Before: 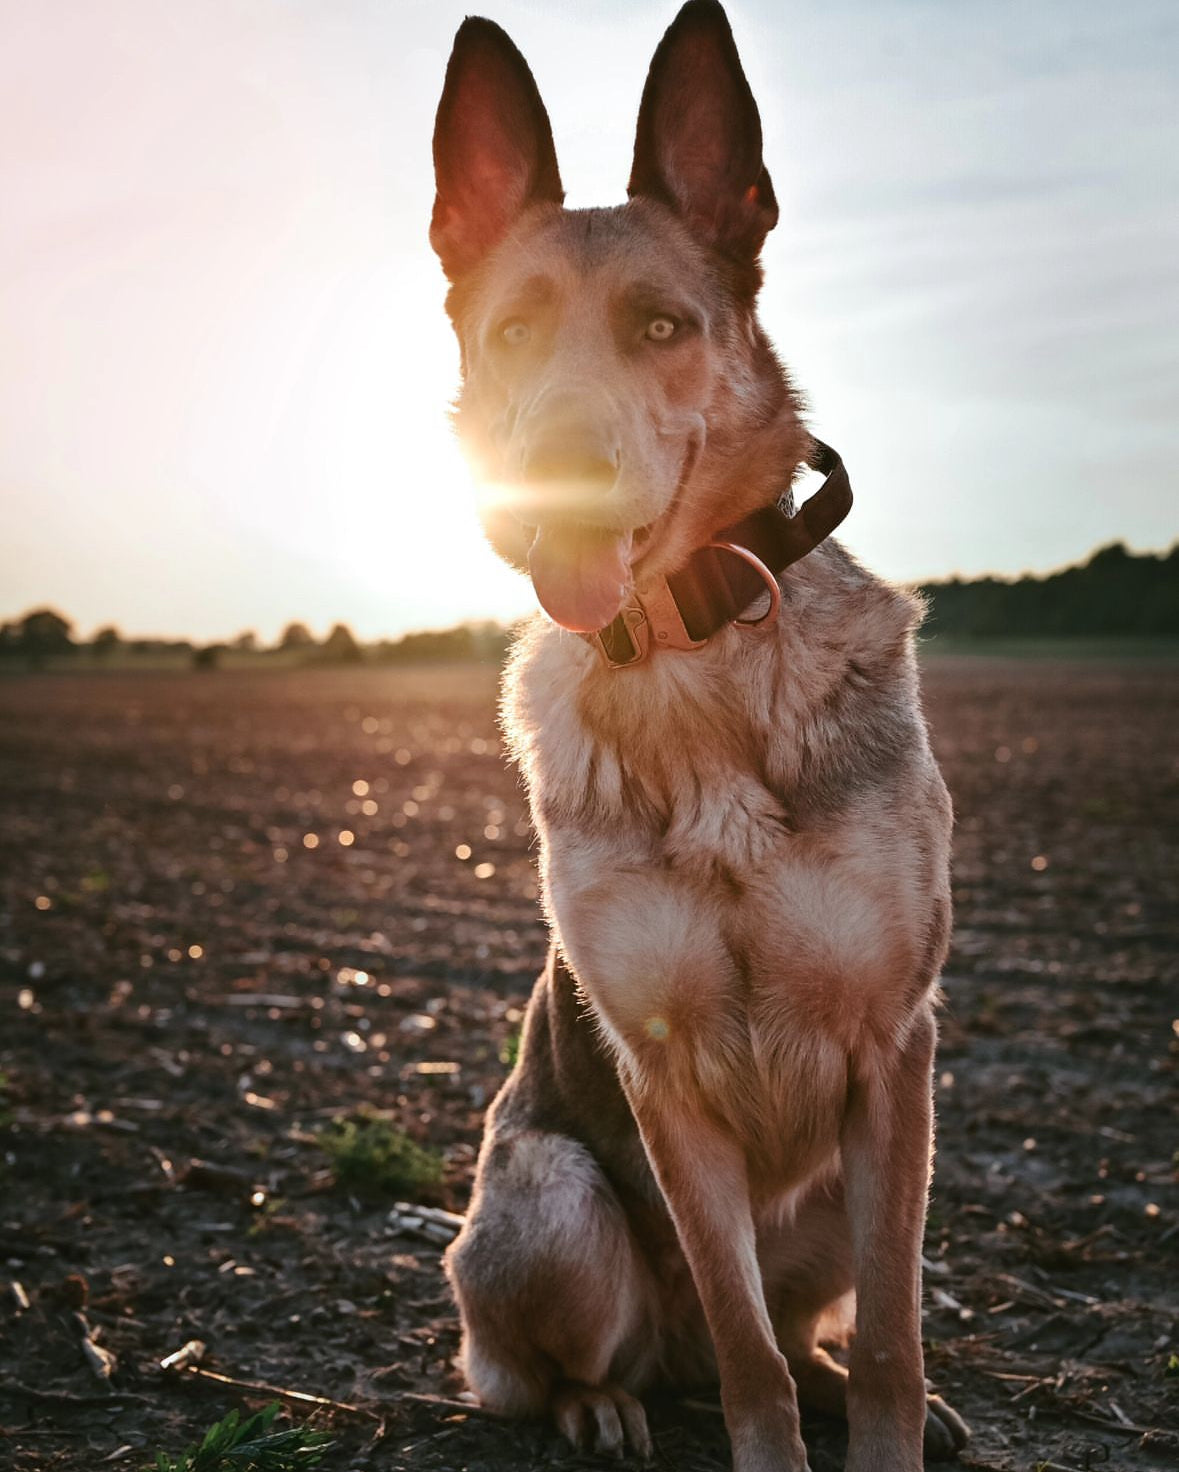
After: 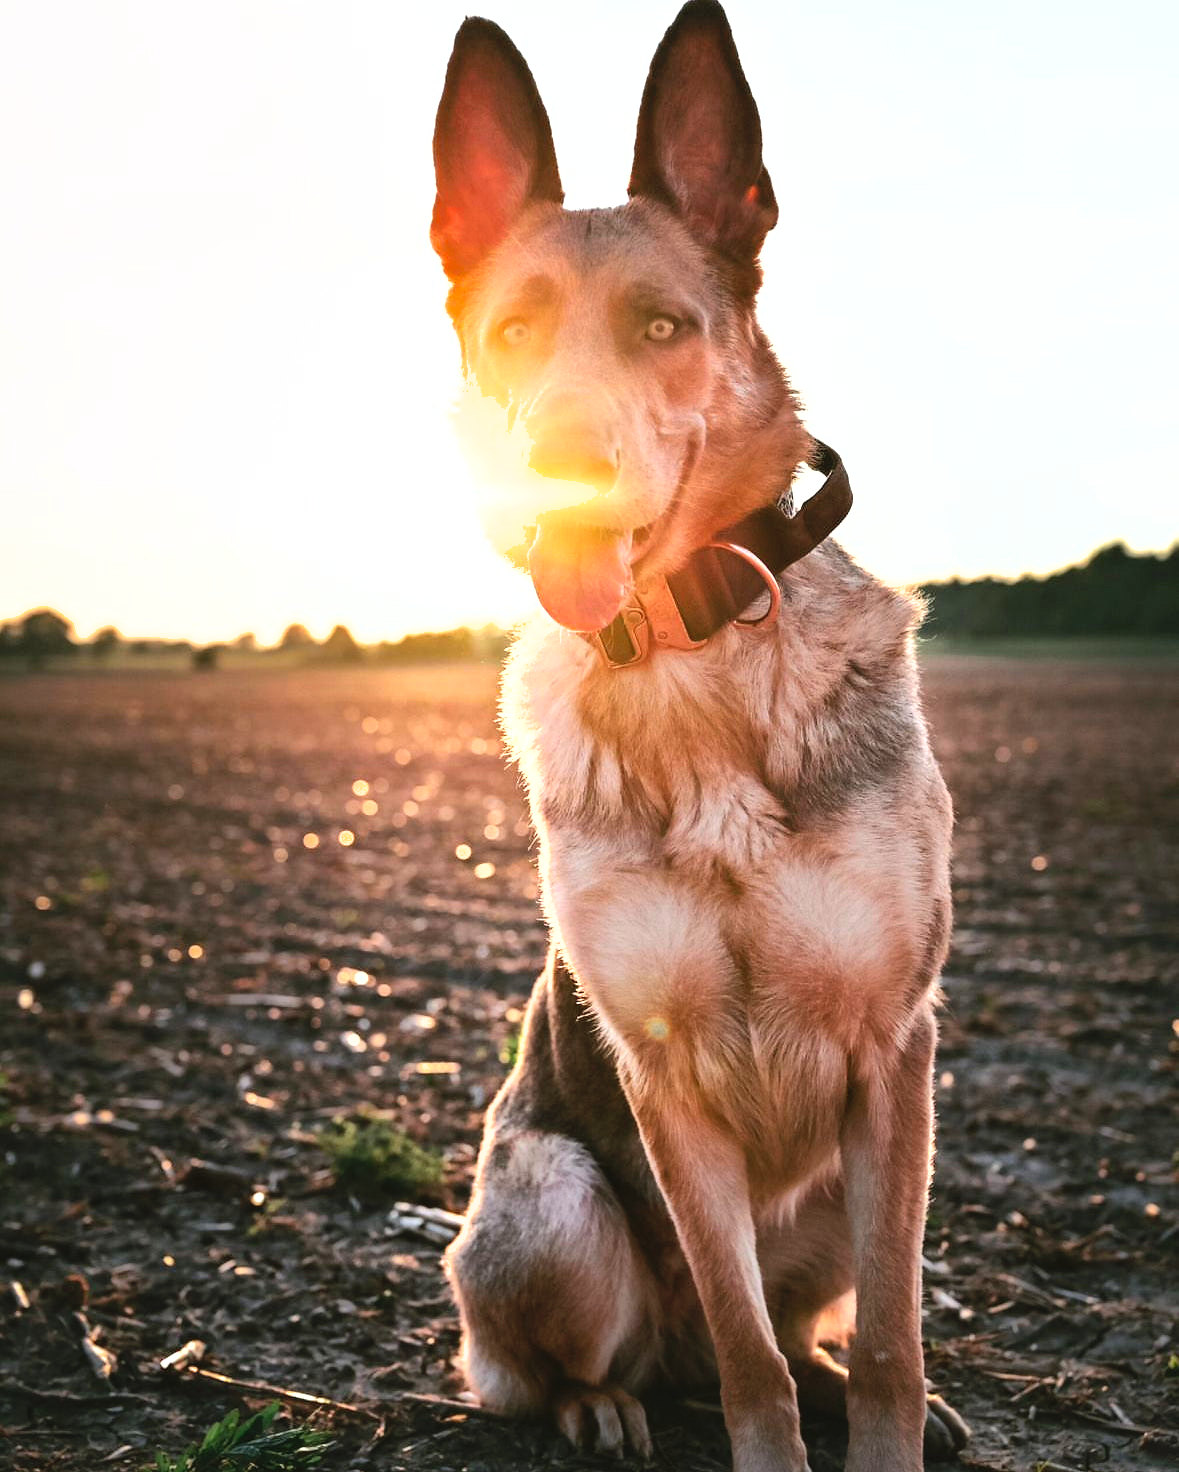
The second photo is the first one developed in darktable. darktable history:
tone equalizer: -8 EV -1.05 EV, -7 EV -1 EV, -6 EV -0.897 EV, -5 EV -0.616 EV, -3 EV 0.547 EV, -2 EV 0.856 EV, -1 EV 1.01 EV, +0 EV 1.06 EV, luminance estimator HSV value / RGB max
shadows and highlights: on, module defaults
contrast brightness saturation: contrast 0.198, brightness 0.168, saturation 0.216
